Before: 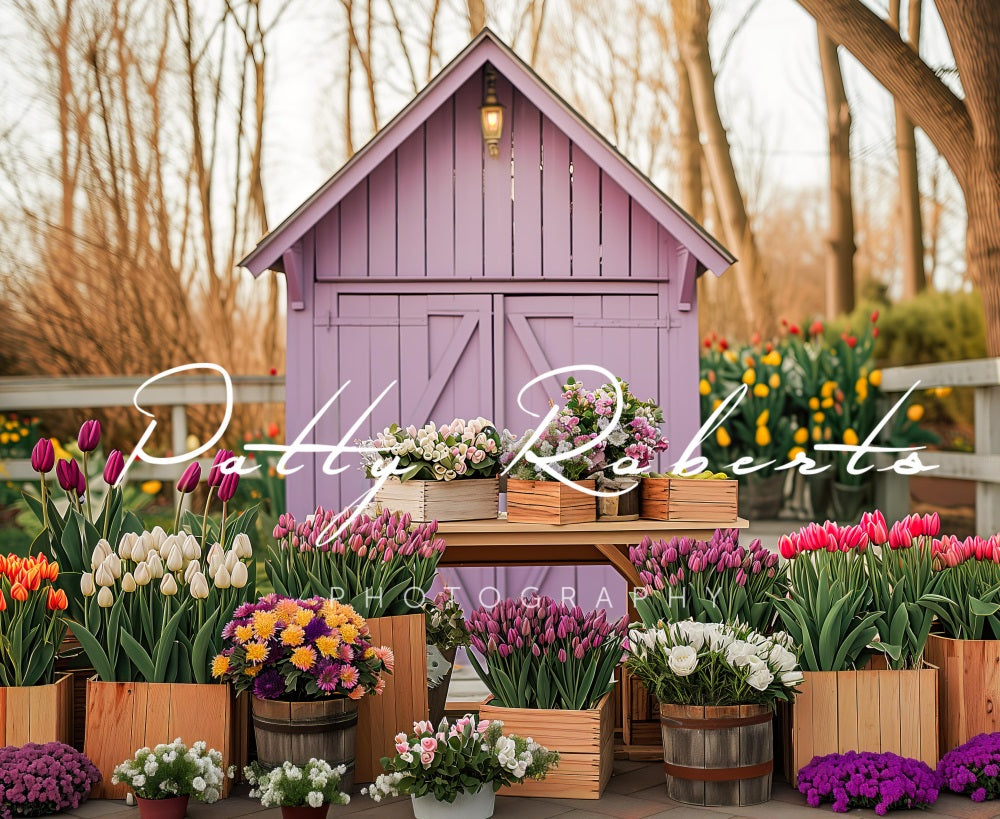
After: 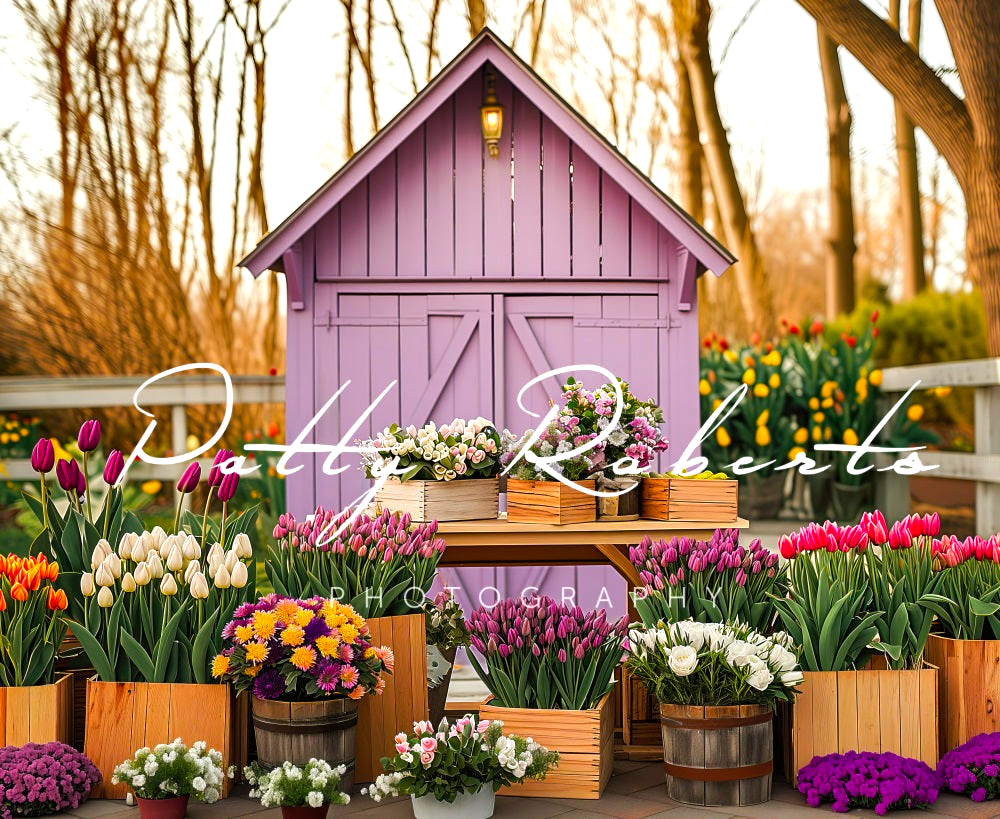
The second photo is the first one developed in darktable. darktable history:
shadows and highlights: shadows 52.5, soften with gaussian
color balance rgb: perceptual saturation grading › global saturation 19.887%, perceptual brilliance grading › highlights 11.794%, global vibrance 20%
